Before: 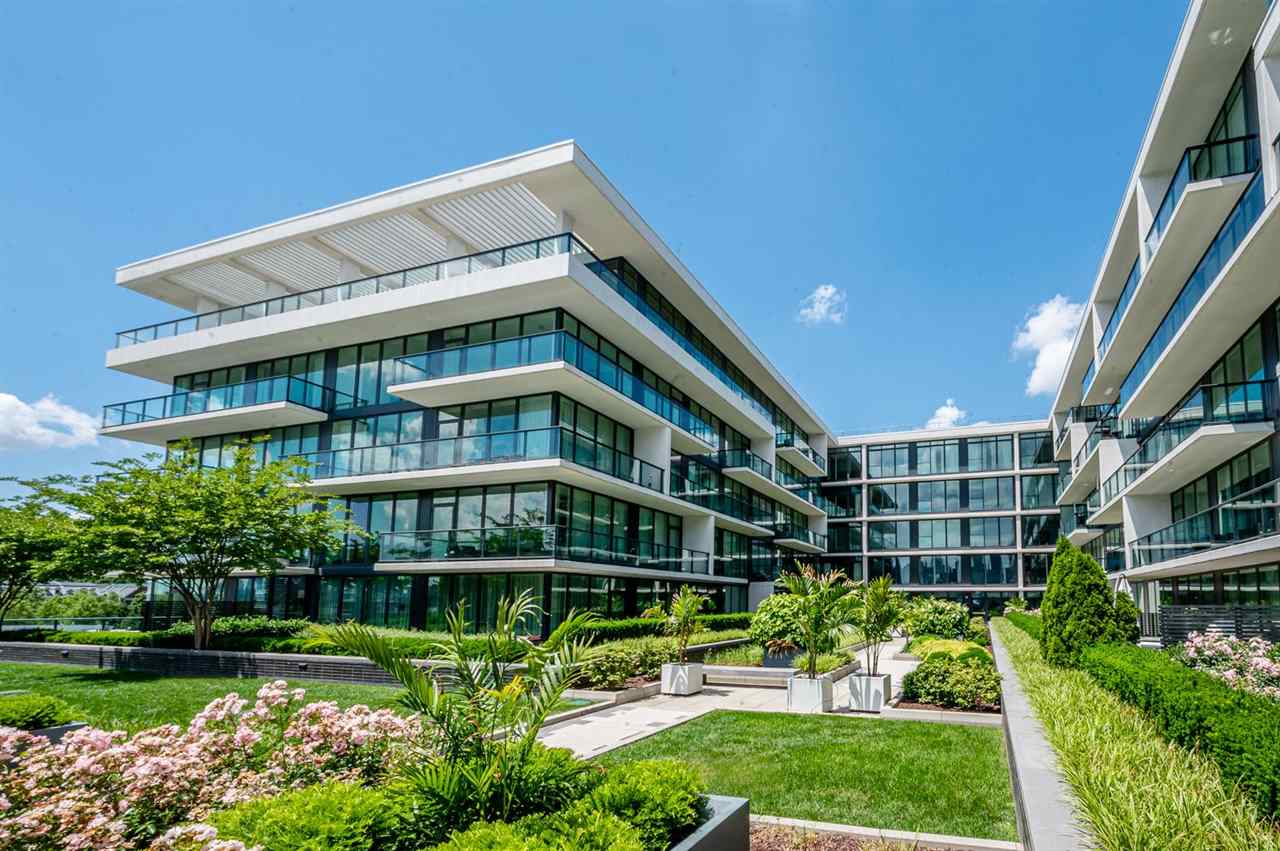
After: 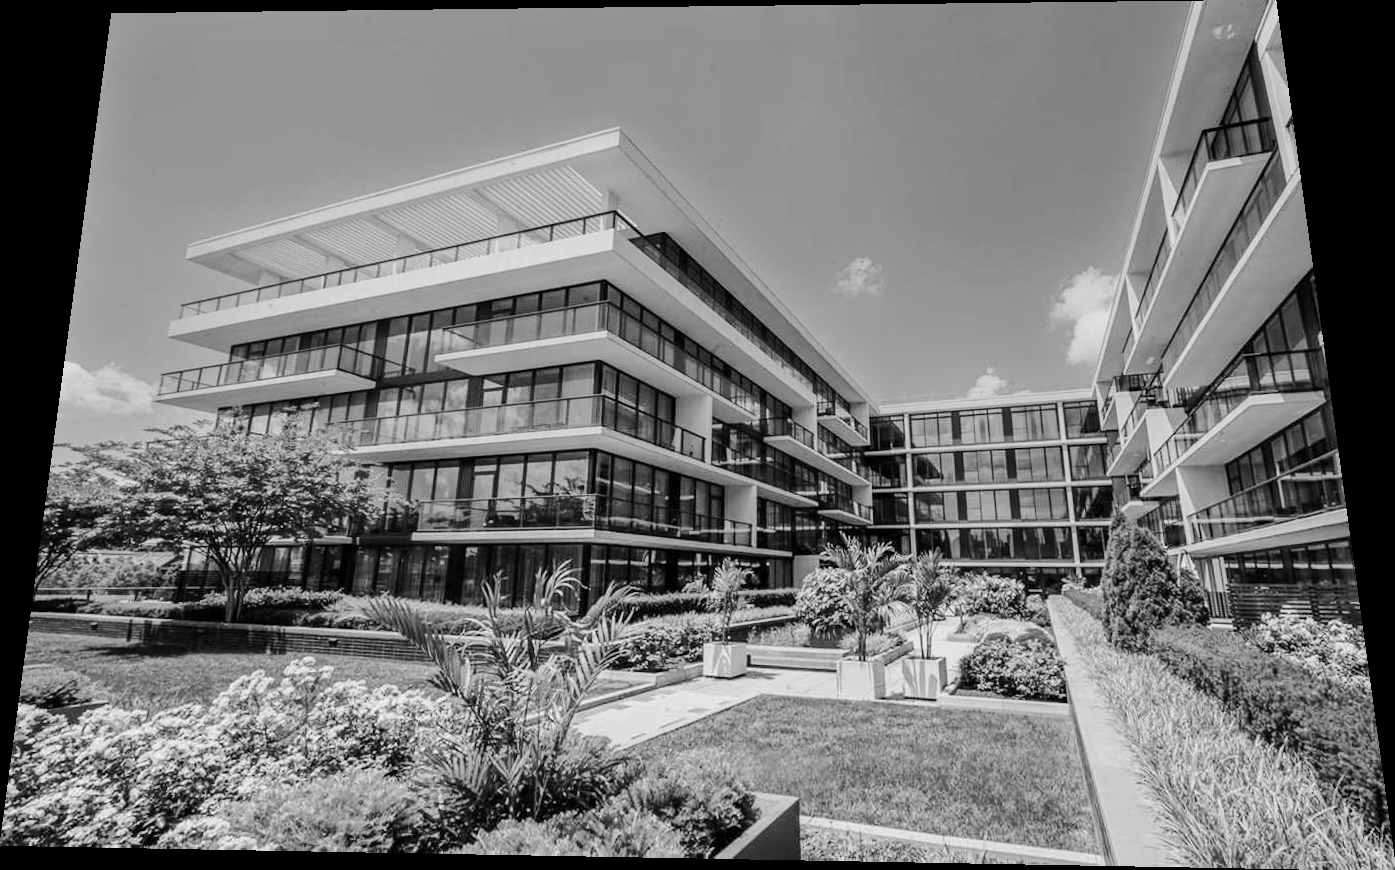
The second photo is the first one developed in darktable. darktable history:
rotate and perspective: rotation 0.128°, lens shift (vertical) -0.181, lens shift (horizontal) -0.044, shear 0.001, automatic cropping off
tone curve: curves: ch0 [(0, 0) (0.239, 0.248) (0.508, 0.606) (0.828, 0.878) (1, 1)]; ch1 [(0, 0) (0.401, 0.42) (0.45, 0.464) (0.492, 0.498) (0.511, 0.507) (0.561, 0.549) (0.688, 0.726) (1, 1)]; ch2 [(0, 0) (0.411, 0.433) (0.5, 0.504) (0.545, 0.574) (1, 1)], color space Lab, independent channels, preserve colors none
monochrome: a 26.22, b 42.67, size 0.8
